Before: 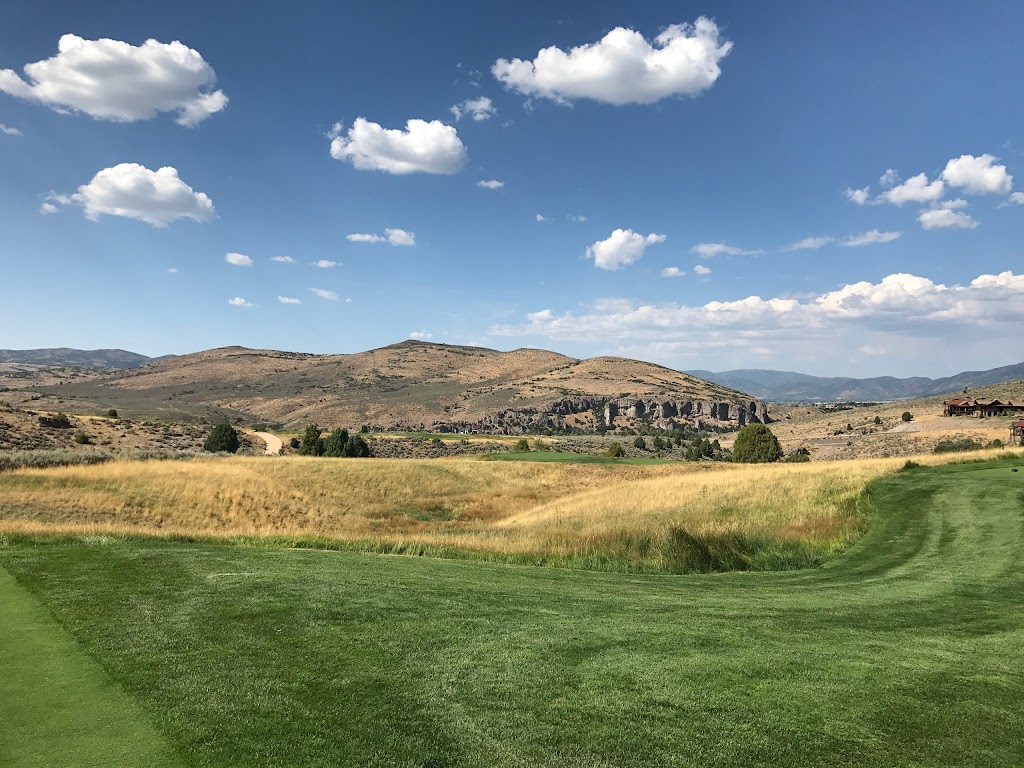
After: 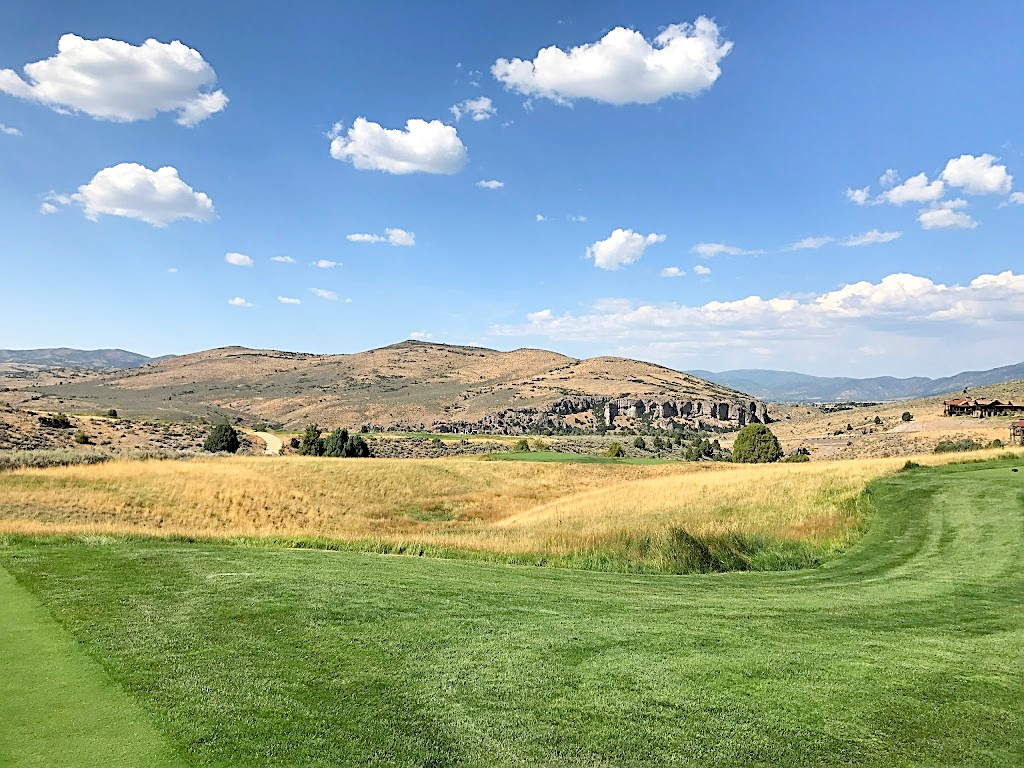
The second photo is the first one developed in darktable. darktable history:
sharpen: on, module defaults
levels: levels [0.093, 0.434, 0.988]
